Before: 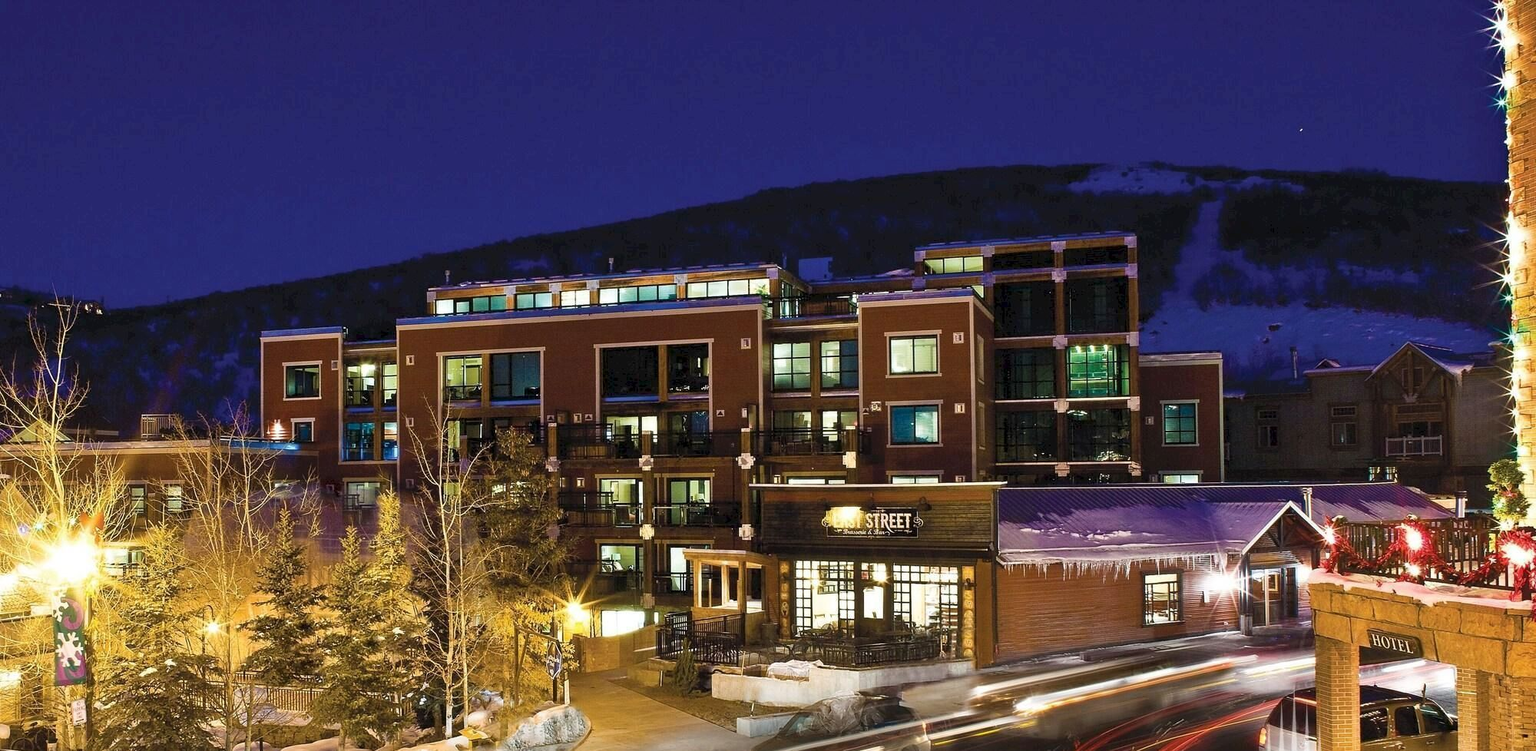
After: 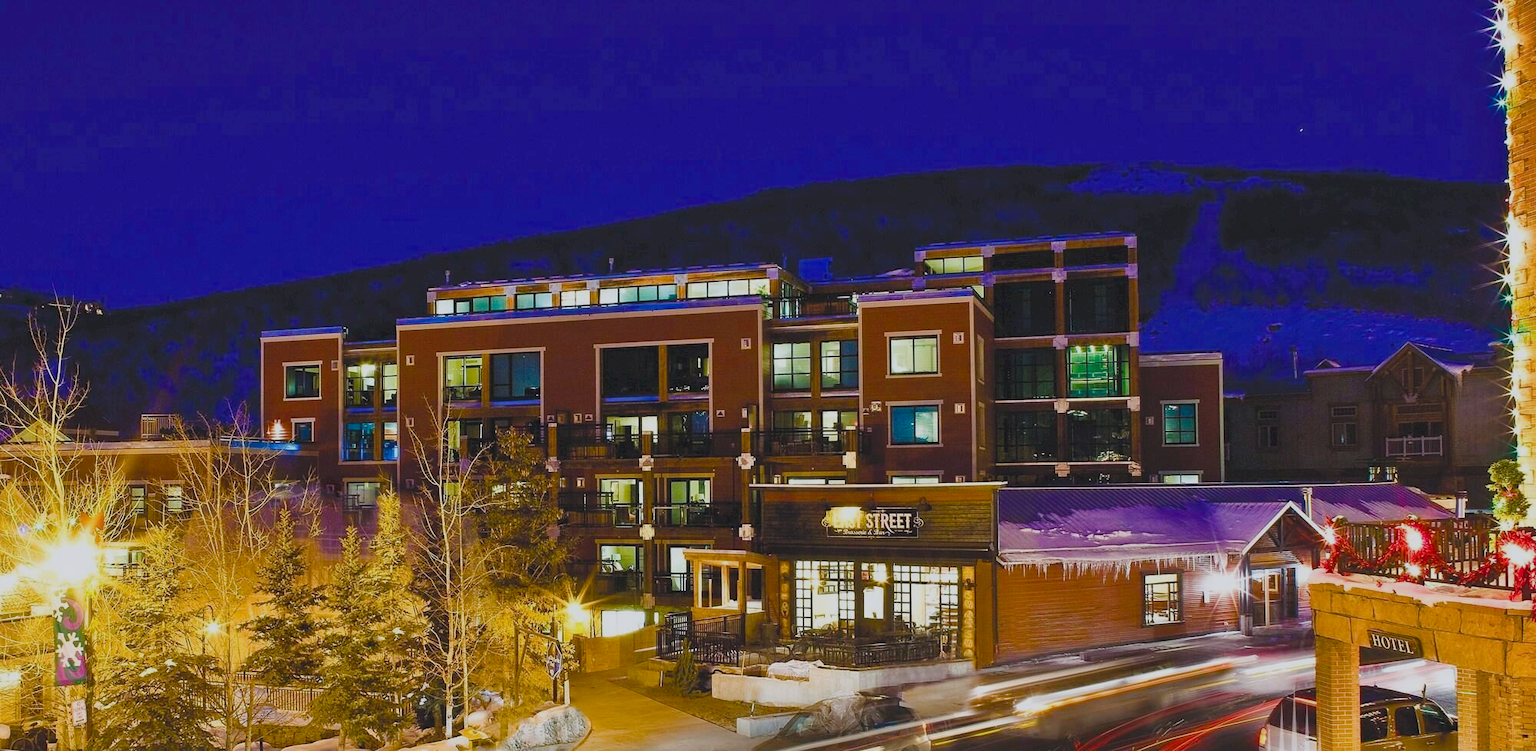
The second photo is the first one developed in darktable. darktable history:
white balance: red 0.954, blue 1.079
color balance: mode lift, gamma, gain (sRGB), lift [1, 0.99, 1.01, 0.992], gamma [1, 1.037, 0.974, 0.963]
filmic rgb: hardness 4.17, contrast 0.921
color balance rgb: shadows lift › chroma 3%, shadows lift › hue 280.8°, power › hue 330°, highlights gain › chroma 3%, highlights gain › hue 75.6°, global offset › luminance 1.5%, perceptual saturation grading › global saturation 20%, perceptual saturation grading › highlights -25%, perceptual saturation grading › shadows 50%, global vibrance 30%
